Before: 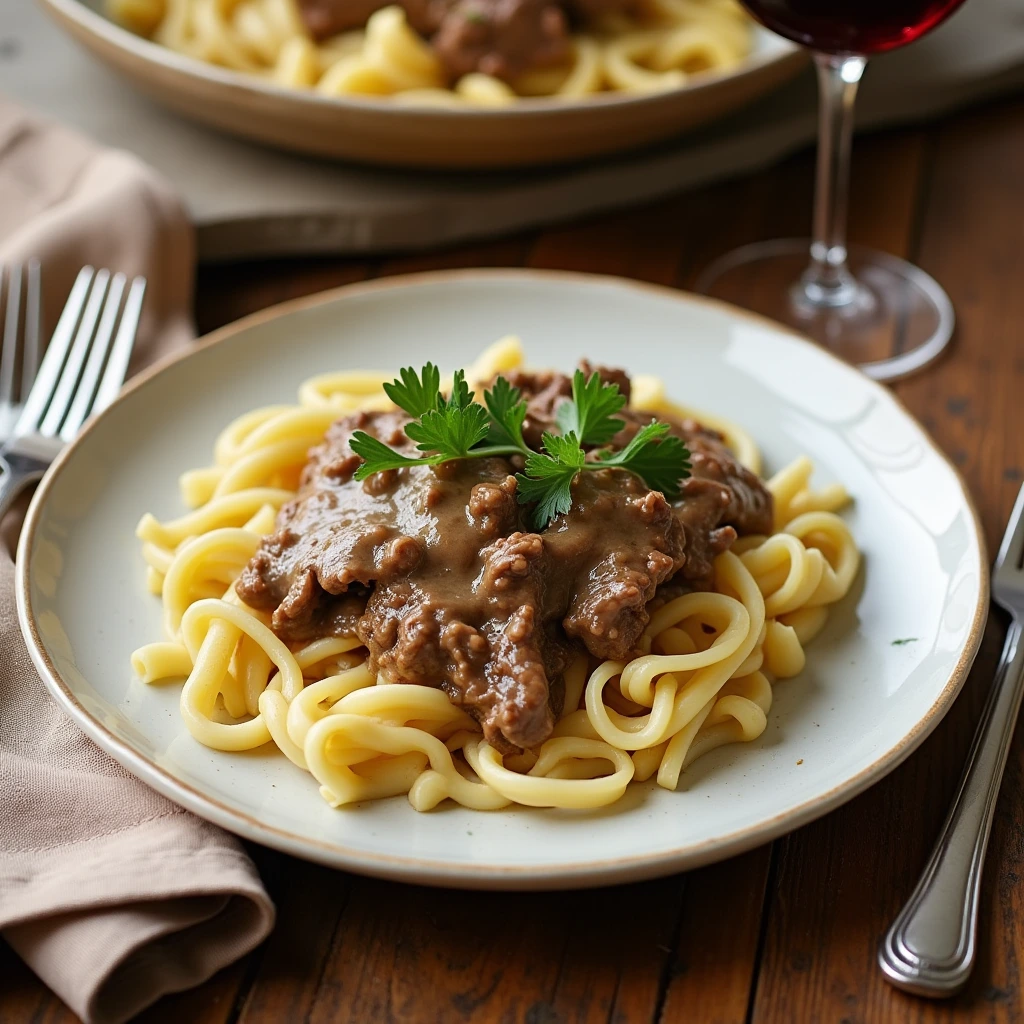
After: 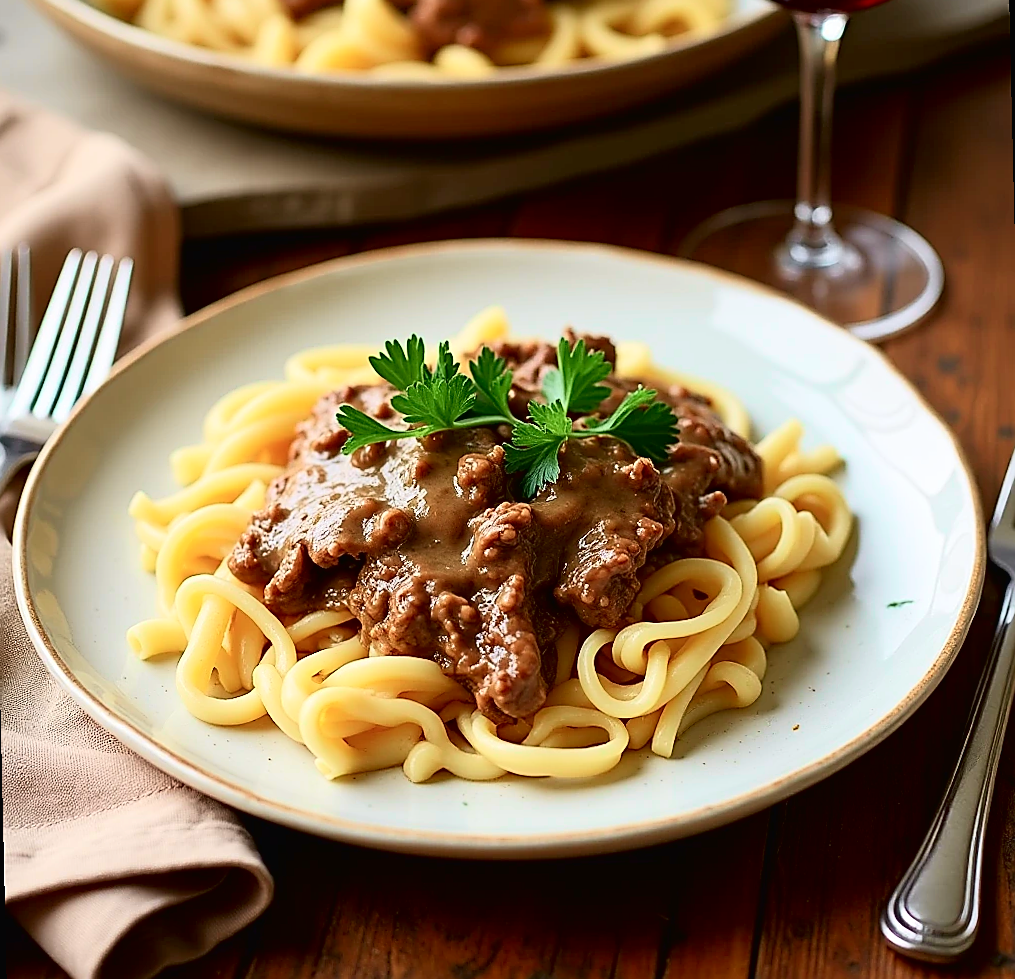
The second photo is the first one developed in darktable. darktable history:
tone curve: curves: ch0 [(0, 0.013) (0.054, 0.018) (0.205, 0.191) (0.289, 0.292) (0.39, 0.424) (0.493, 0.551) (0.647, 0.752) (0.796, 0.887) (1, 0.998)]; ch1 [(0, 0) (0.371, 0.339) (0.477, 0.452) (0.494, 0.495) (0.501, 0.501) (0.51, 0.516) (0.54, 0.557) (0.572, 0.605) (0.66, 0.701) (0.783, 0.804) (1, 1)]; ch2 [(0, 0) (0.32, 0.281) (0.403, 0.399) (0.441, 0.428) (0.47, 0.469) (0.498, 0.496) (0.524, 0.543) (0.551, 0.579) (0.633, 0.665) (0.7, 0.711) (1, 1)], color space Lab, independent channels, preserve colors none
rotate and perspective: rotation -1.32°, lens shift (horizontal) -0.031, crop left 0.015, crop right 0.985, crop top 0.047, crop bottom 0.982
sharpen: radius 1.4, amount 1.25, threshold 0.7
